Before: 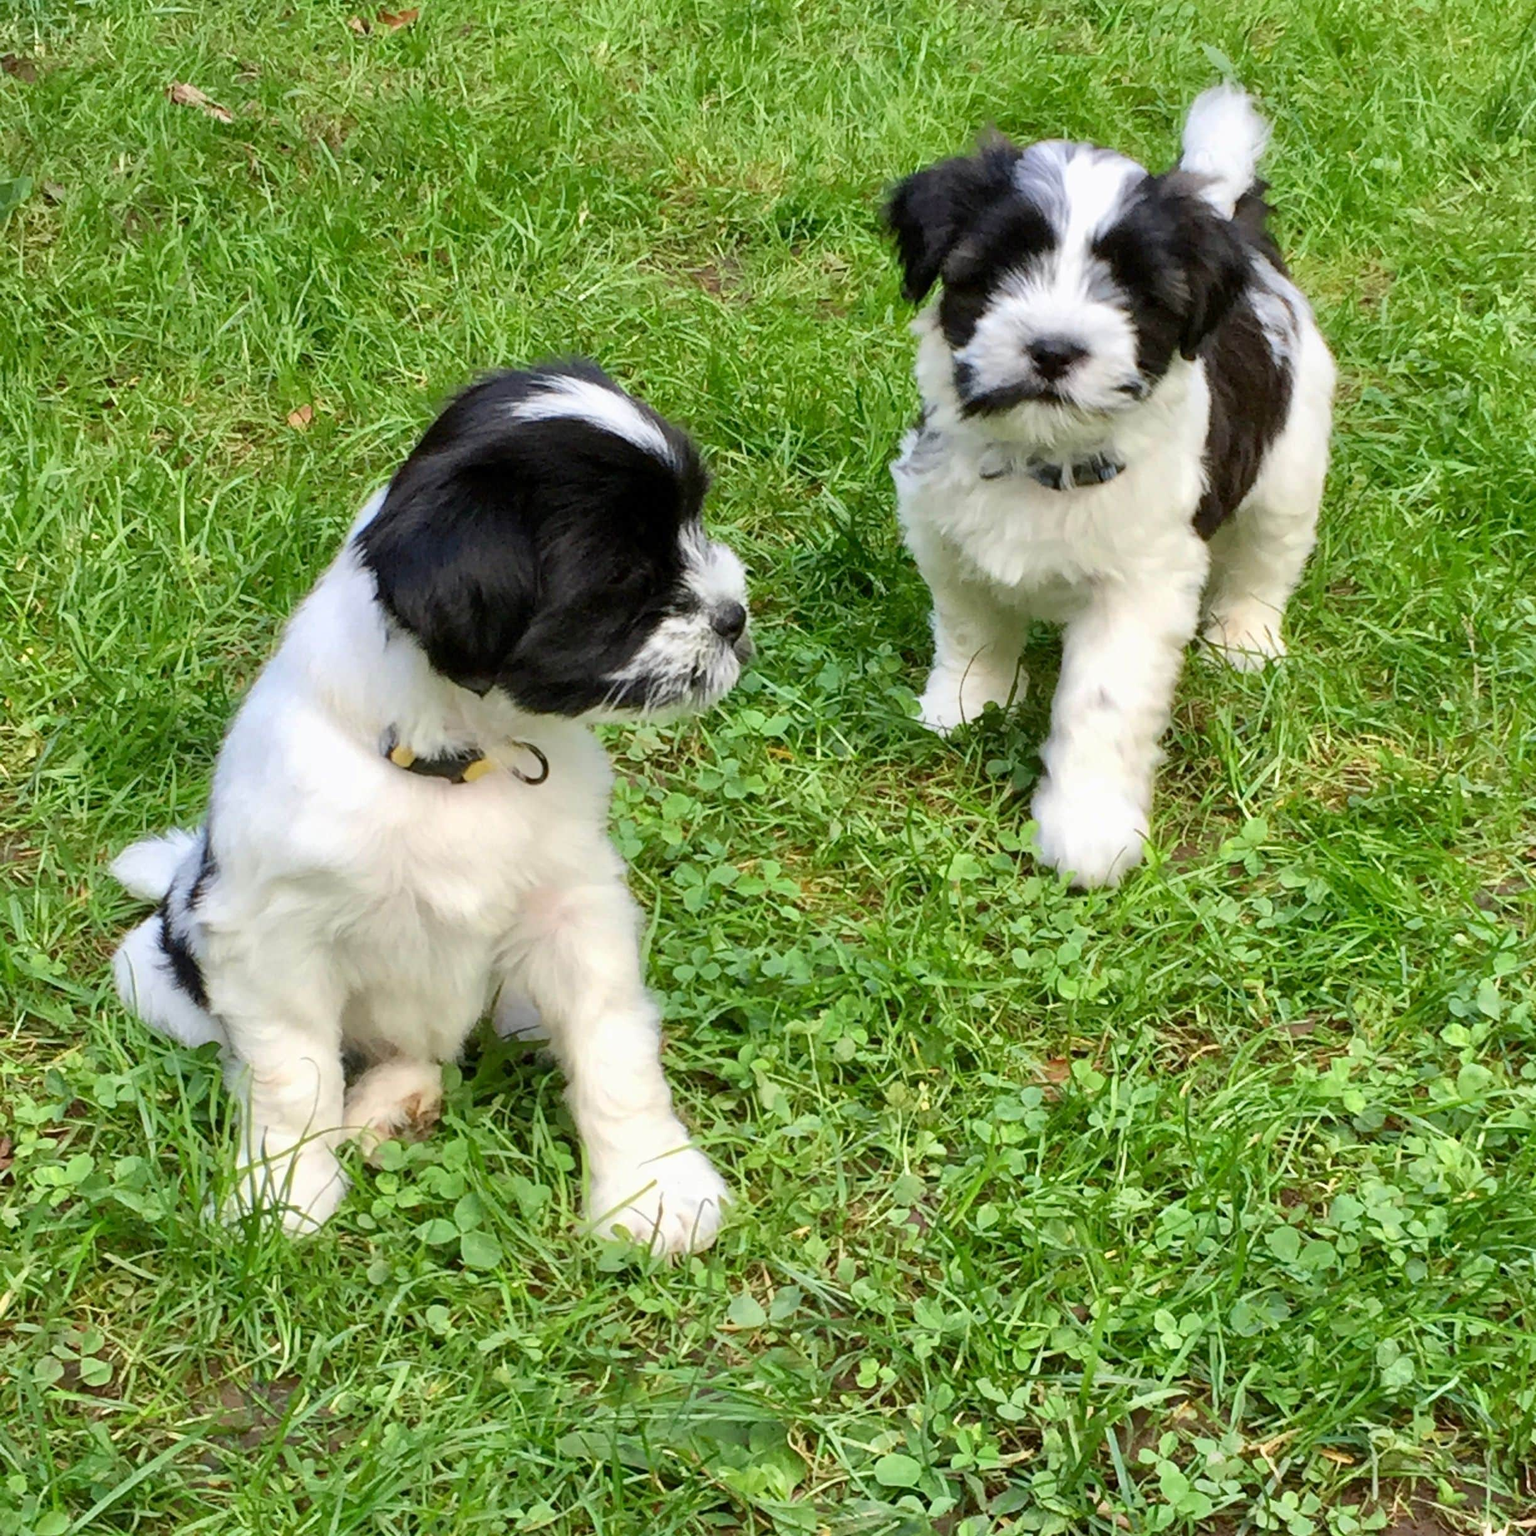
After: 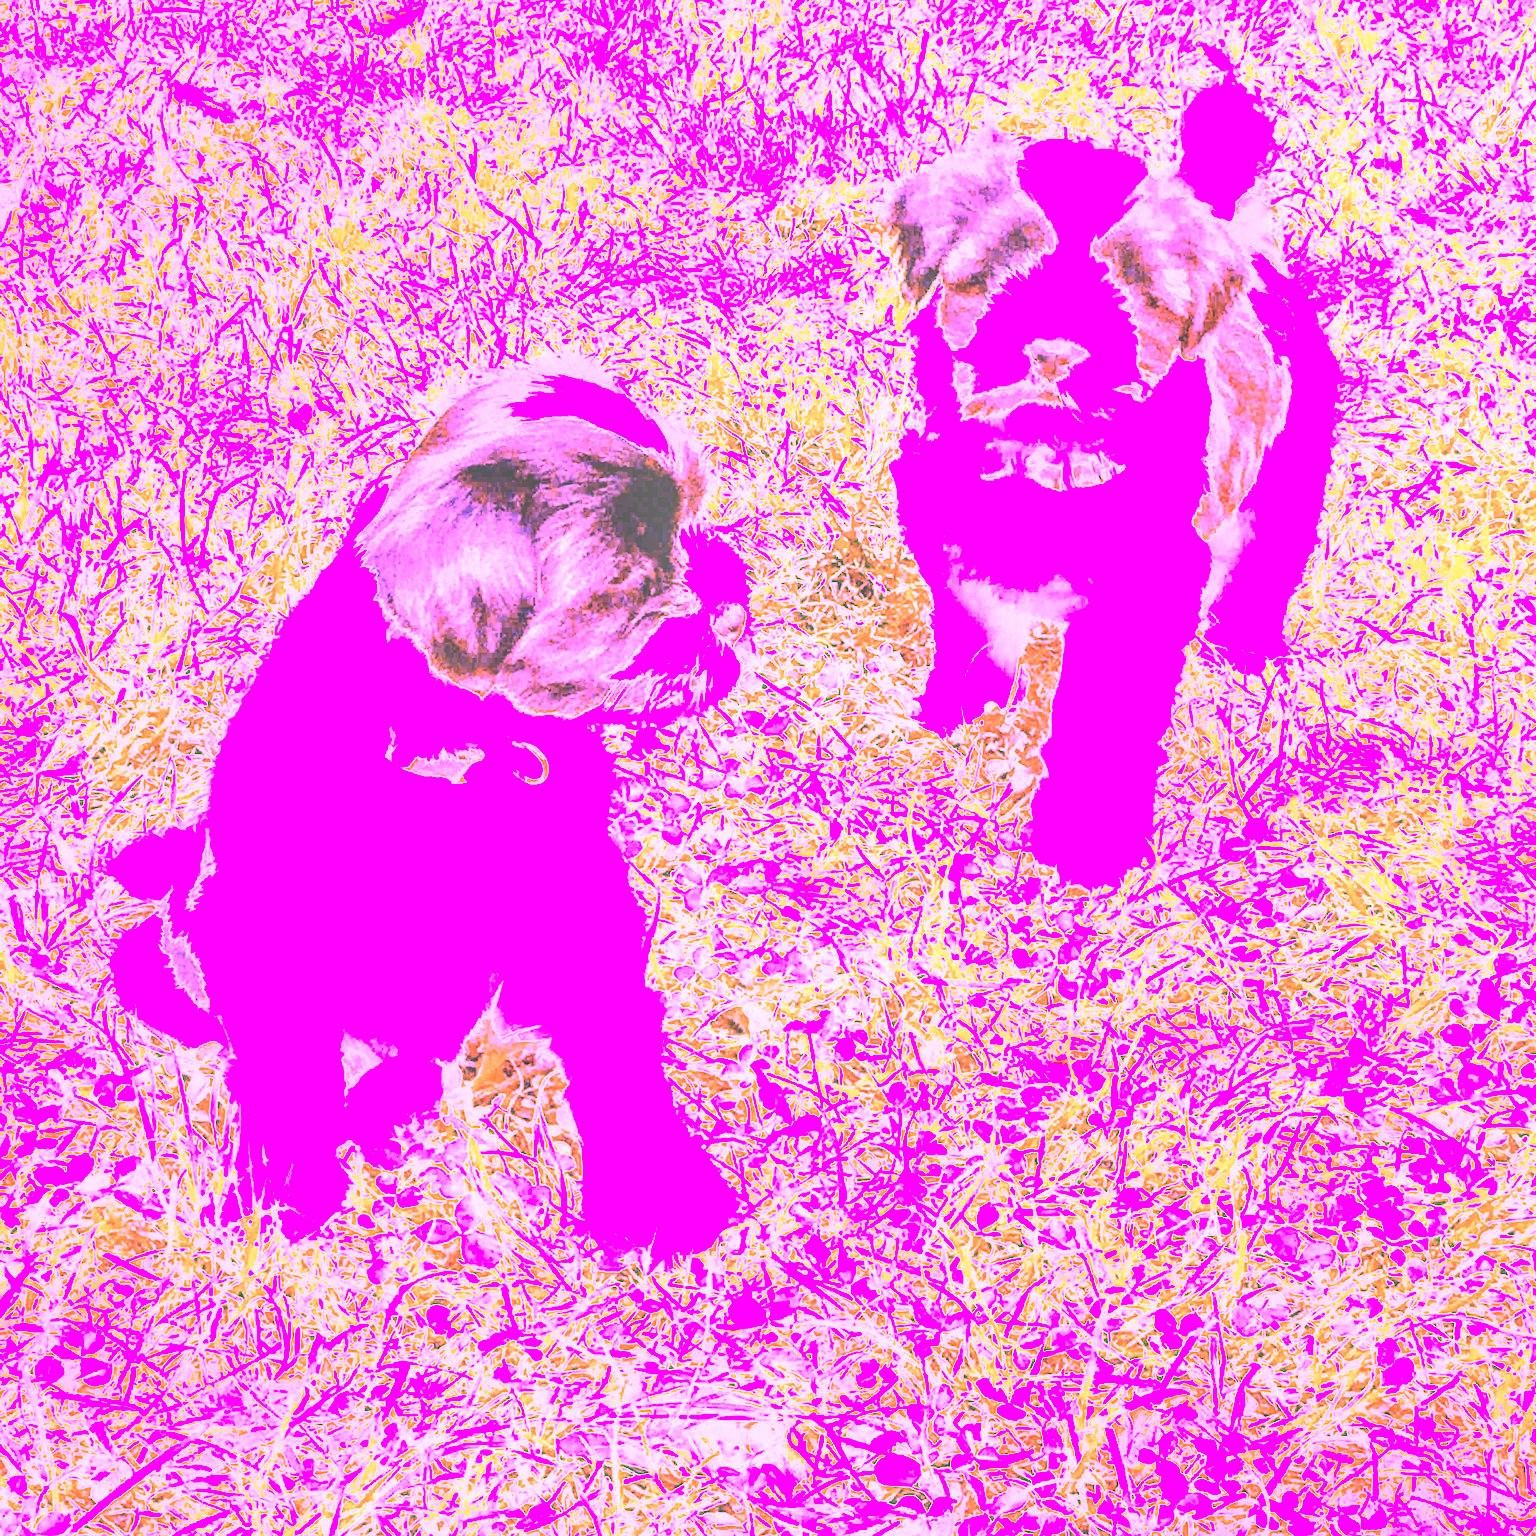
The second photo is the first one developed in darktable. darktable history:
white balance: red 8, blue 8
local contrast: on, module defaults
